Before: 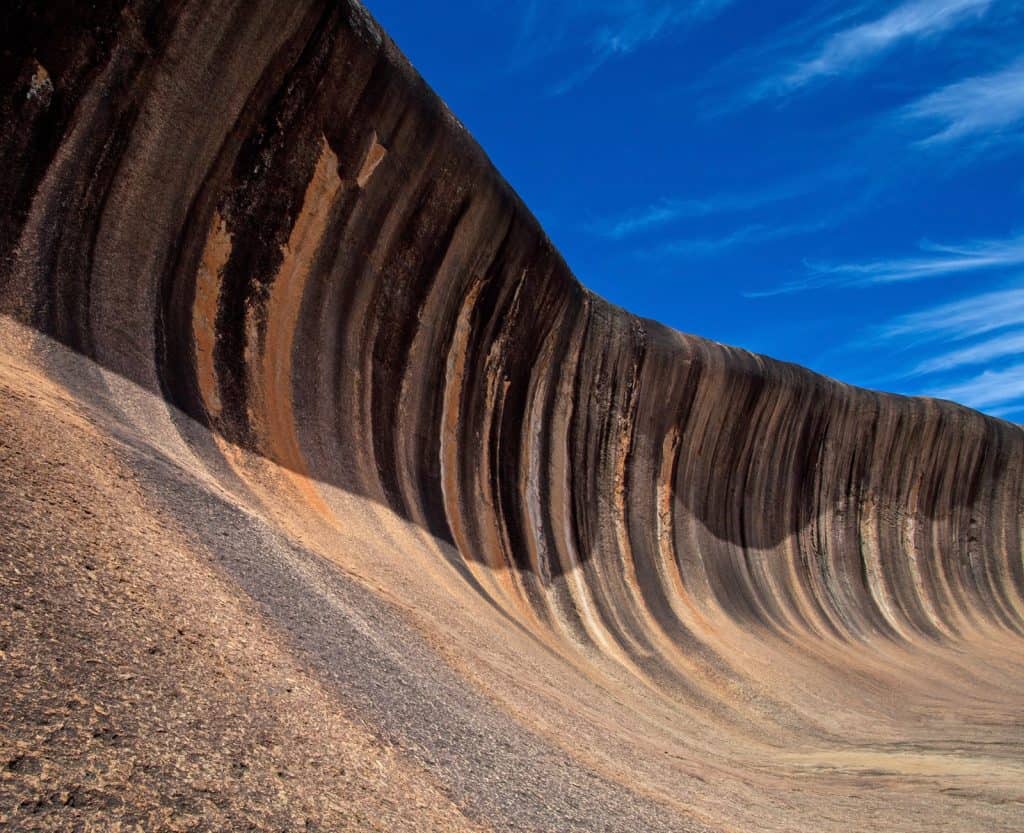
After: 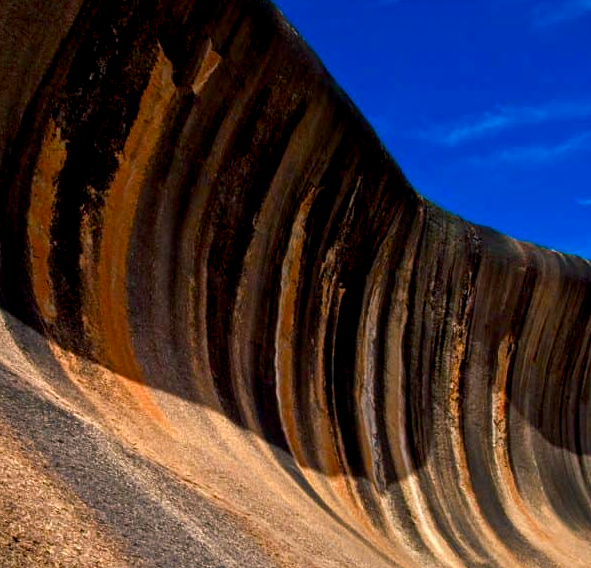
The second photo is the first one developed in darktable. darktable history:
exposure: exposure -0.36 EV, compensate highlight preservation false
contrast brightness saturation: brightness -0.02, saturation 0.35
crop: left 16.202%, top 11.208%, right 26.045%, bottom 20.557%
color balance rgb: shadows lift › chroma 2.79%, shadows lift › hue 190.66°, power › hue 171.85°, highlights gain › chroma 2.16%, highlights gain › hue 75.26°, global offset › luminance -0.51%, perceptual saturation grading › highlights -33.8%, perceptual saturation grading › mid-tones 14.98%, perceptual saturation grading › shadows 48.43%, perceptual brilliance grading › highlights 15.68%, perceptual brilliance grading › mid-tones 6.62%, perceptual brilliance grading › shadows -14.98%, global vibrance 11.32%, contrast 5.05%
shadows and highlights: radius 334.93, shadows 63.48, highlights 6.06, compress 87.7%, highlights color adjustment 39.73%, soften with gaussian
